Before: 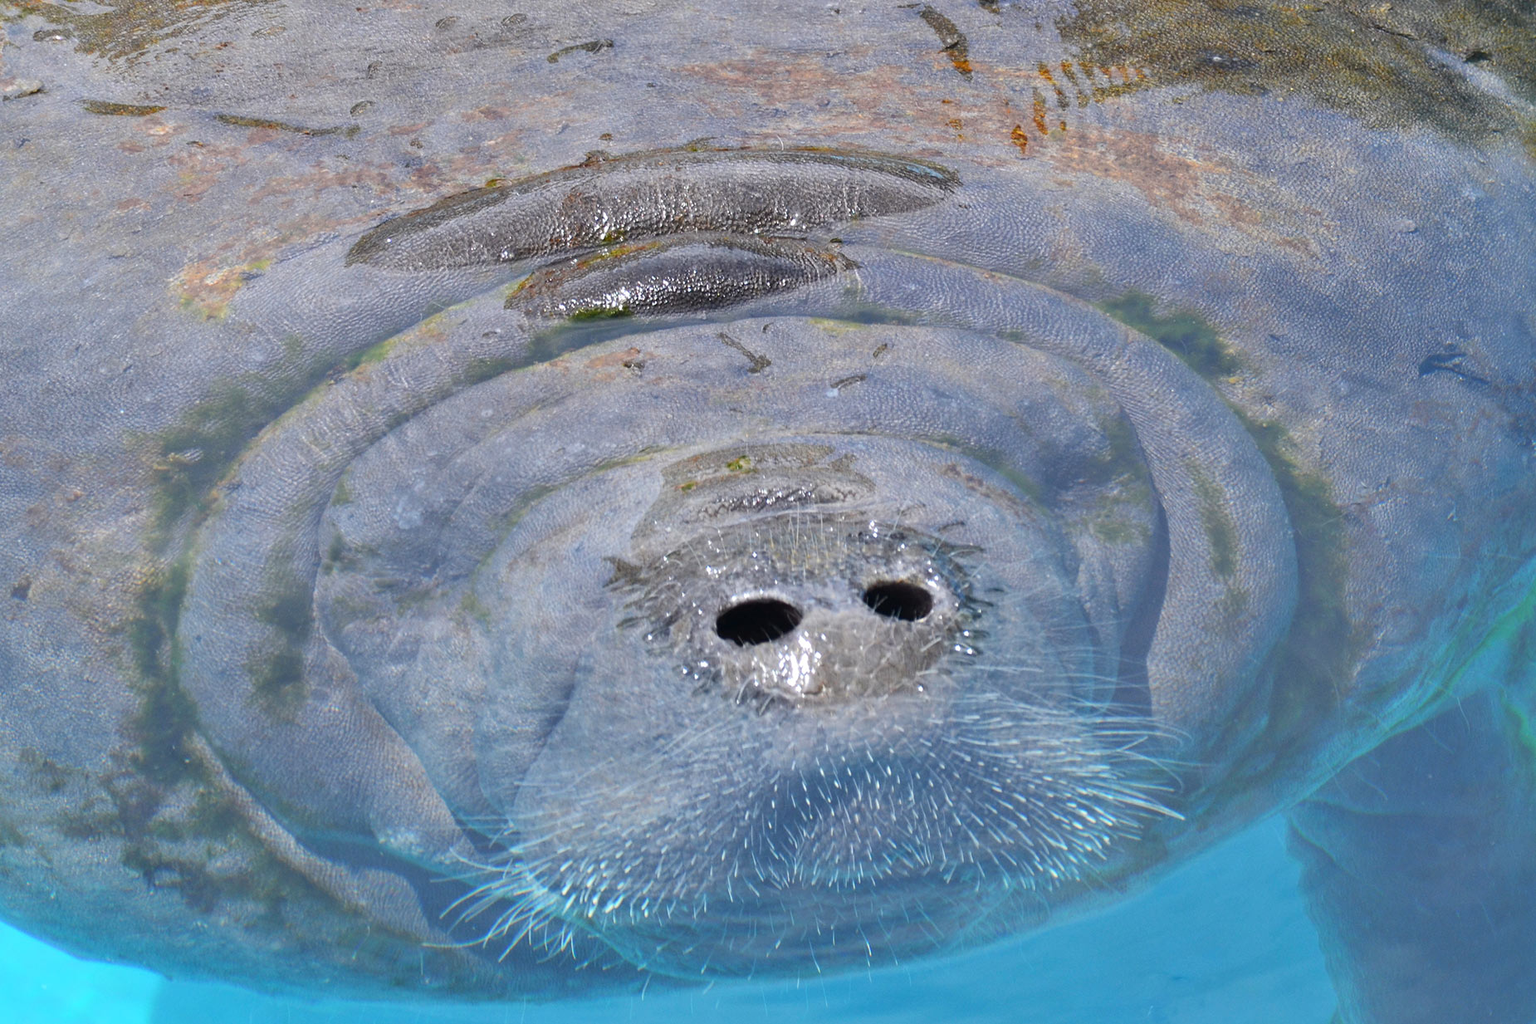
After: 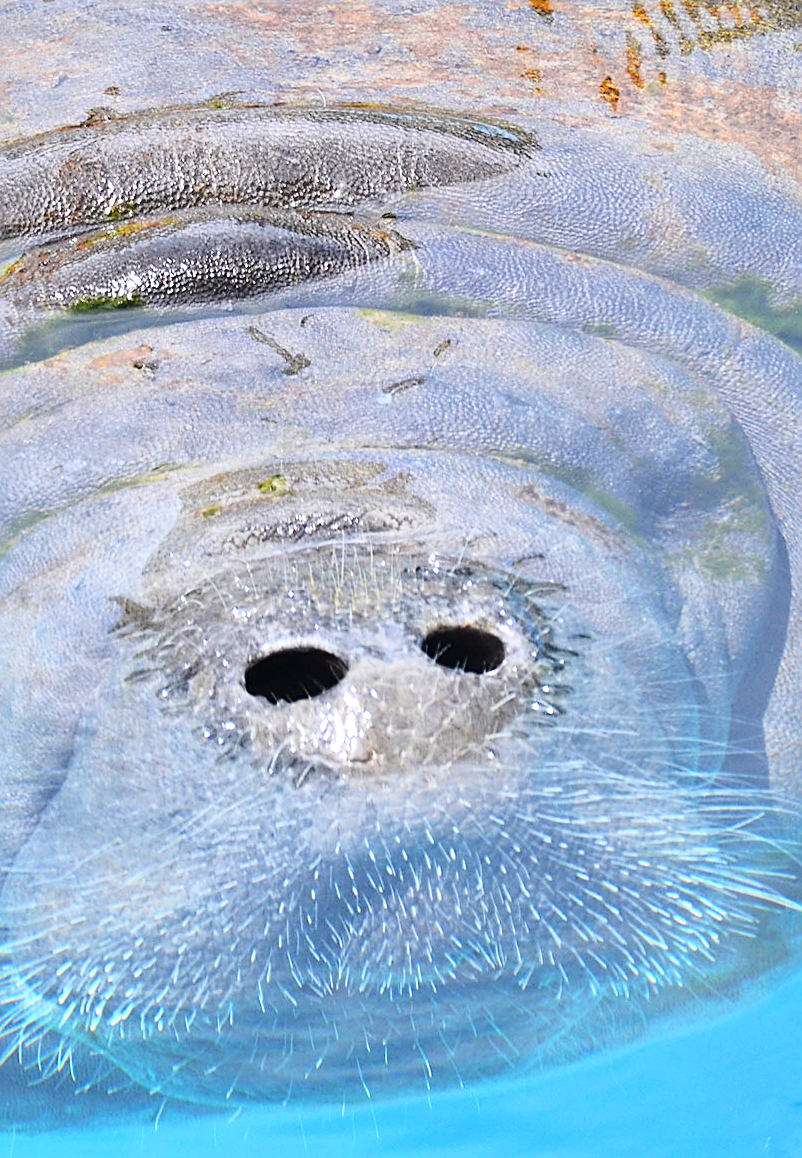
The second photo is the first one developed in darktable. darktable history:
sharpen: on, module defaults
base curve: curves: ch0 [(0, 0) (0.028, 0.03) (0.121, 0.232) (0.46, 0.748) (0.859, 0.968) (1, 1)]
crop: left 33.452%, top 6.025%, right 23.155%
